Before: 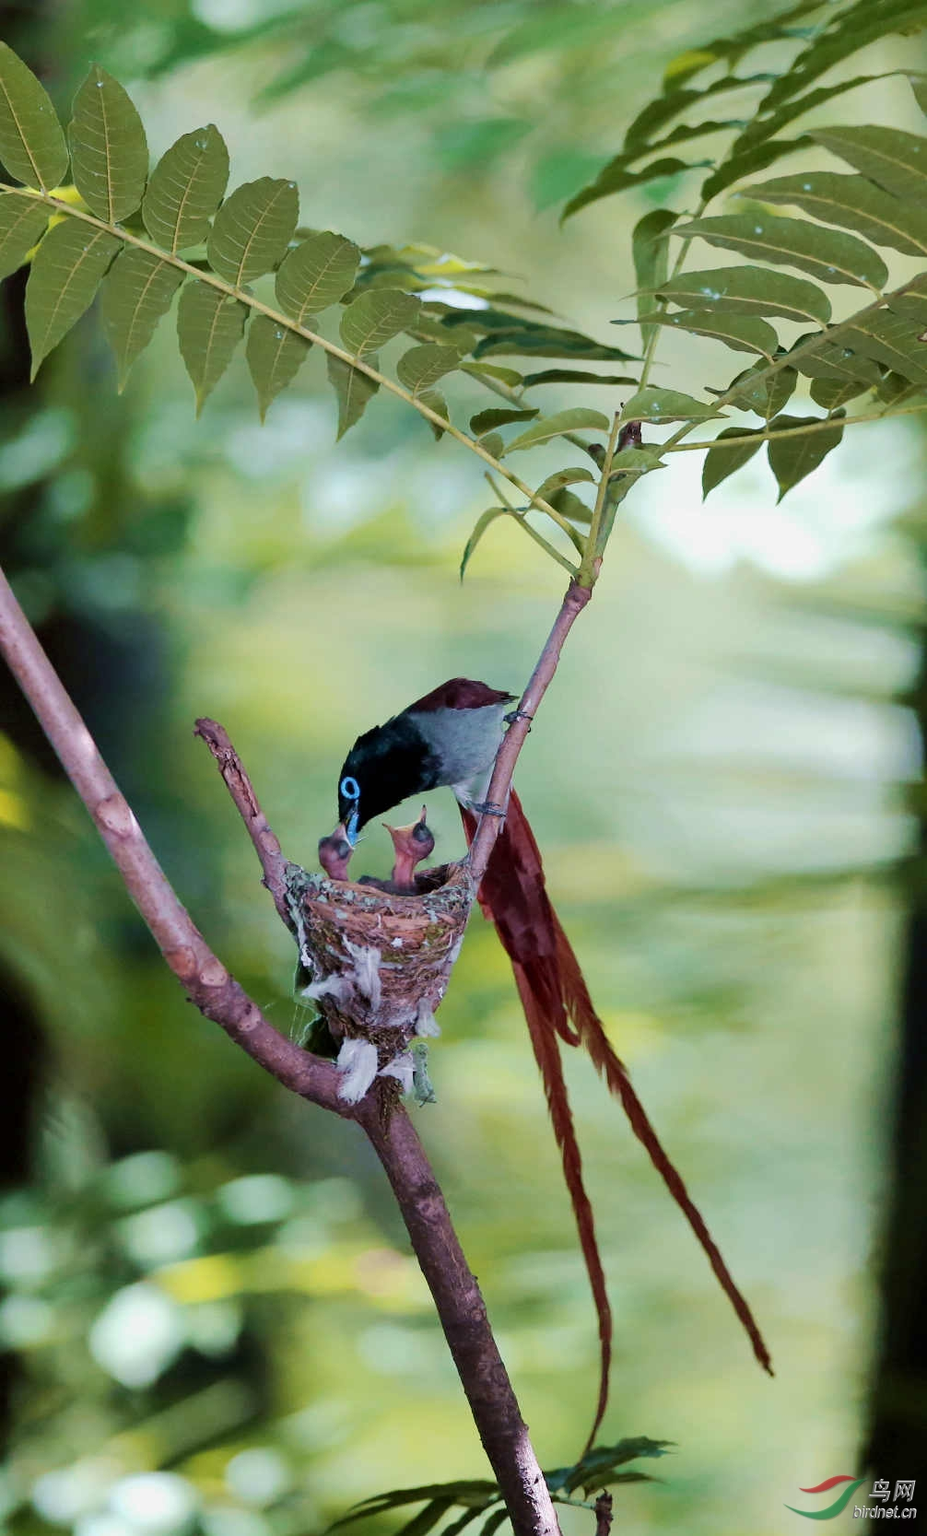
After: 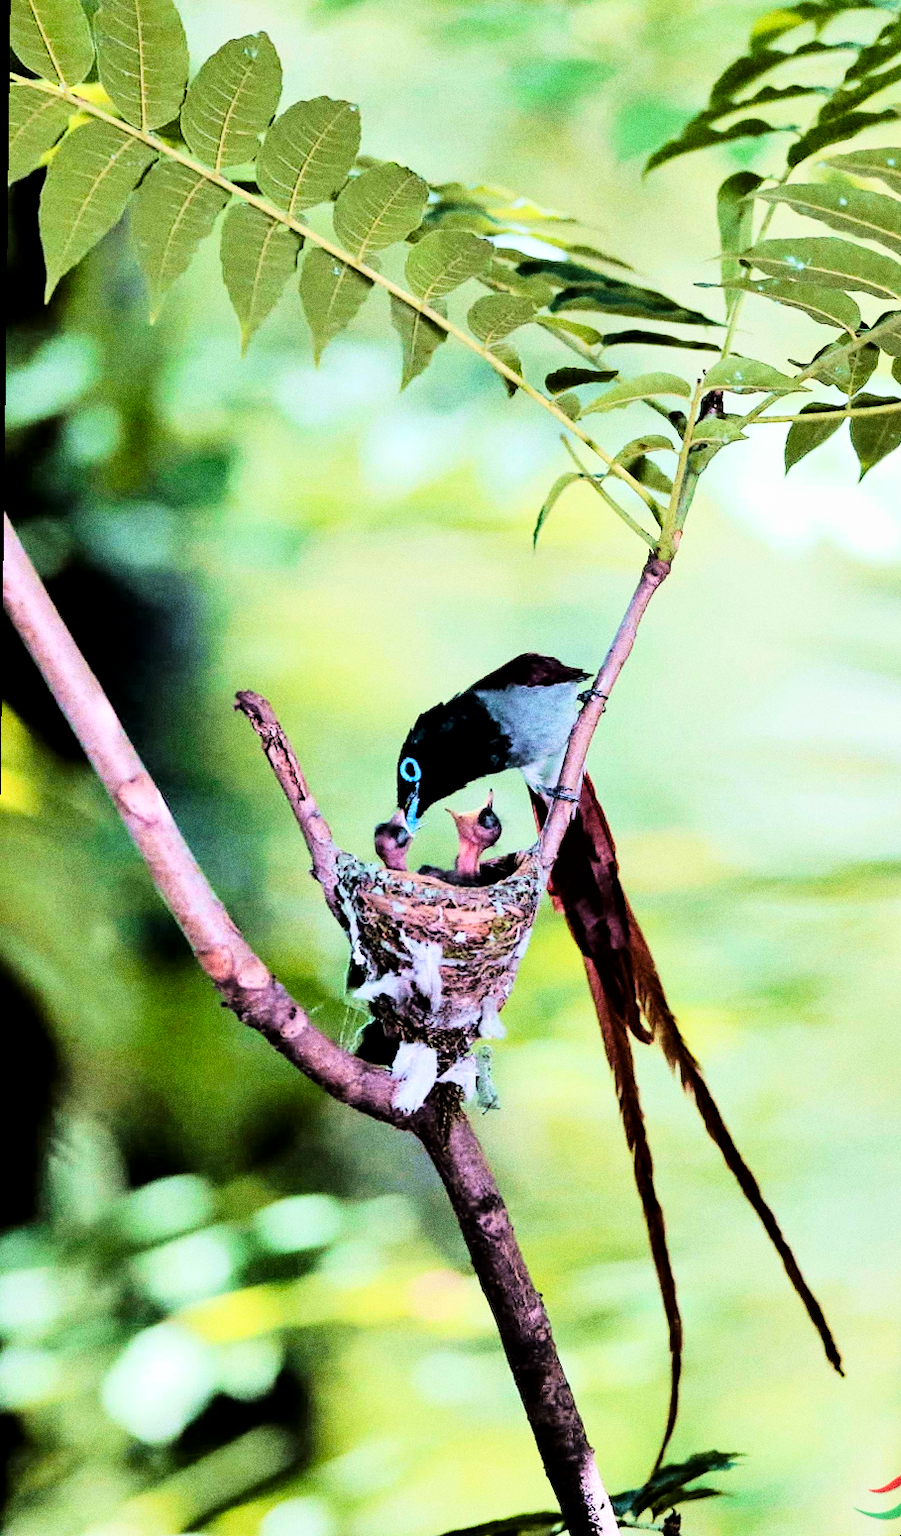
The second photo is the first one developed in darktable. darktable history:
crop: right 9.509%, bottom 0.031%
exposure: black level correction 0.007, compensate highlight preservation false
tone equalizer: on, module defaults
rotate and perspective: rotation 0.679°, lens shift (horizontal) 0.136, crop left 0.009, crop right 0.991, crop top 0.078, crop bottom 0.95
tone curve: curves: ch0 [(0, 0) (0.004, 0) (0.133, 0.071) (0.325, 0.456) (0.832, 0.957) (1, 1)], color space Lab, linked channels, preserve colors none
contrast equalizer: y [[0.535, 0.543, 0.548, 0.548, 0.542, 0.532], [0.5 ×6], [0.5 ×6], [0 ×6], [0 ×6]]
grain: coarseness 0.09 ISO, strength 40%
